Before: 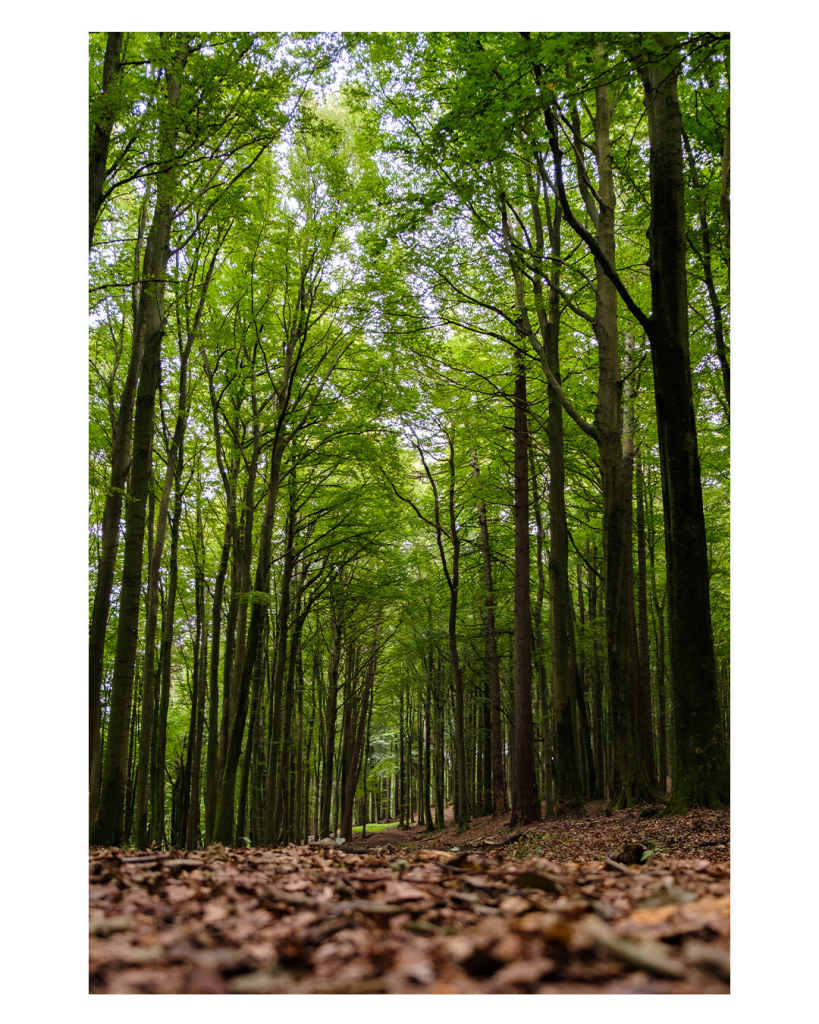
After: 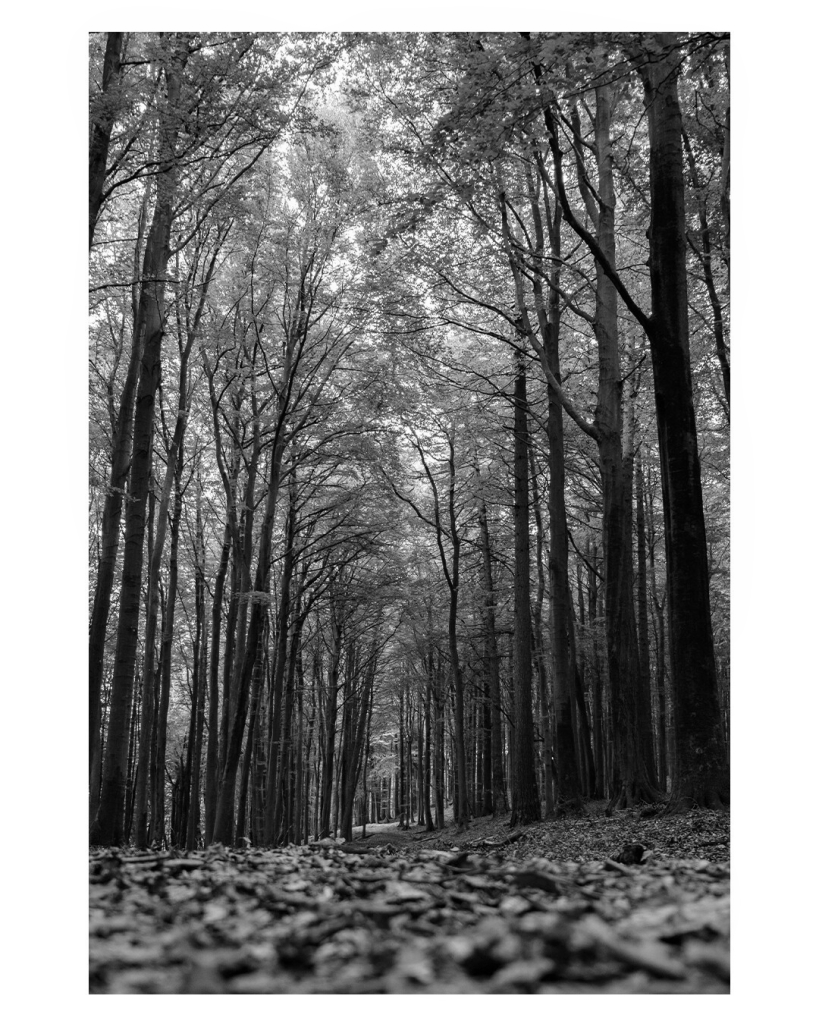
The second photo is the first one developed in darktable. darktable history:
monochrome: a -3.63, b -0.465
